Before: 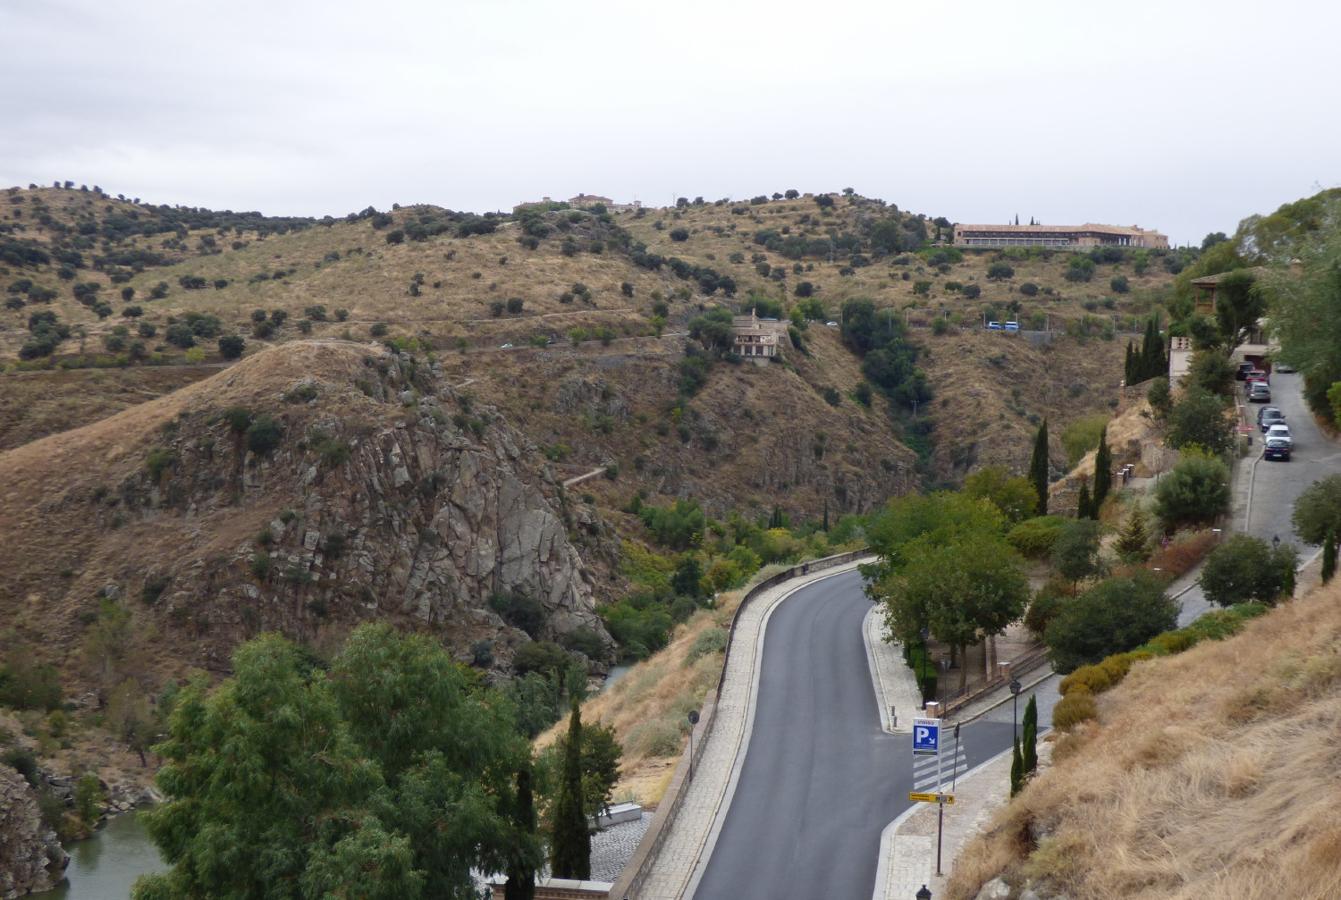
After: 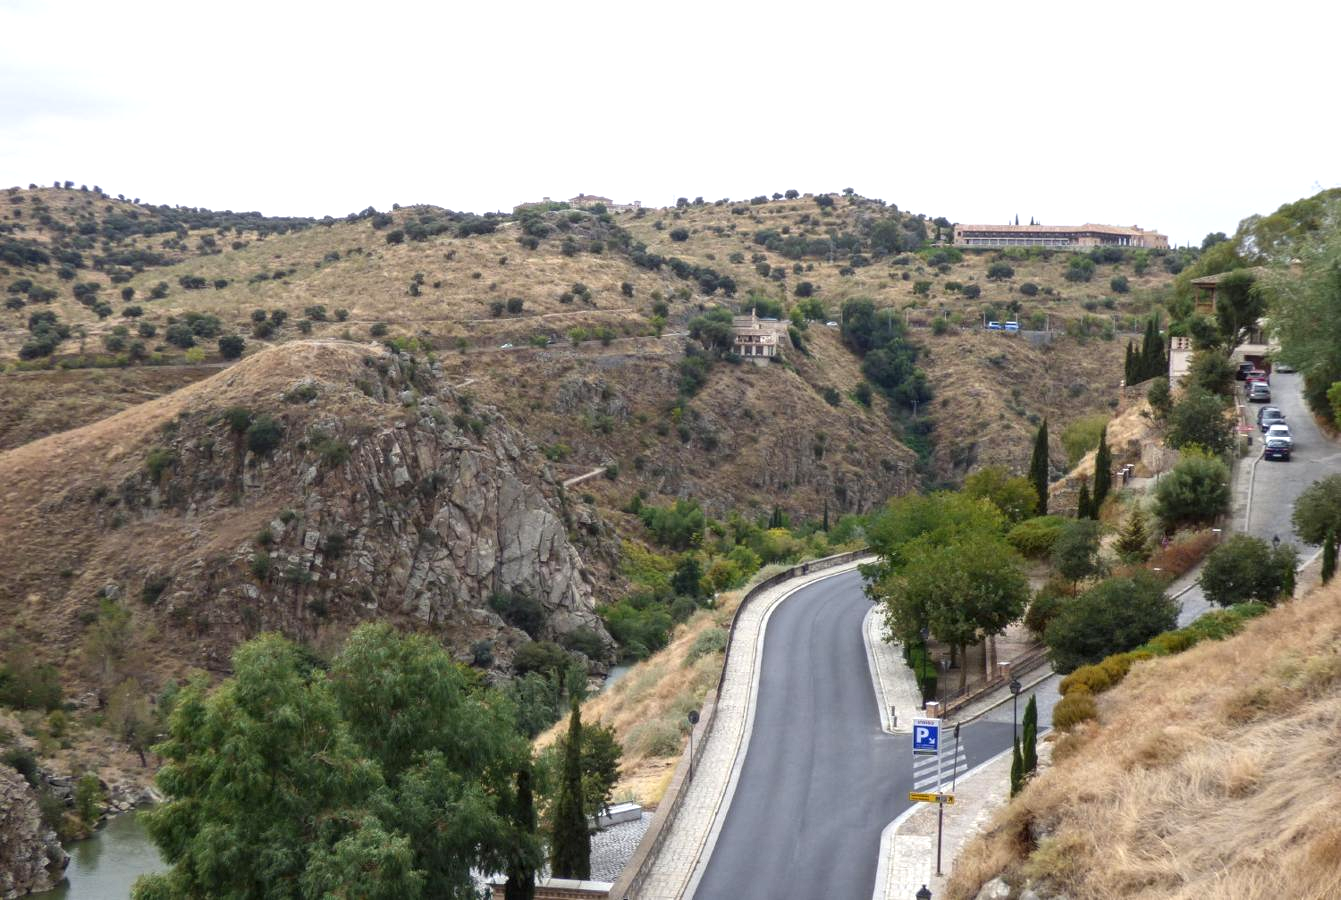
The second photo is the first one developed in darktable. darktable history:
exposure: black level correction 0, exposure 0.499 EV, compensate highlight preservation false
local contrast: on, module defaults
